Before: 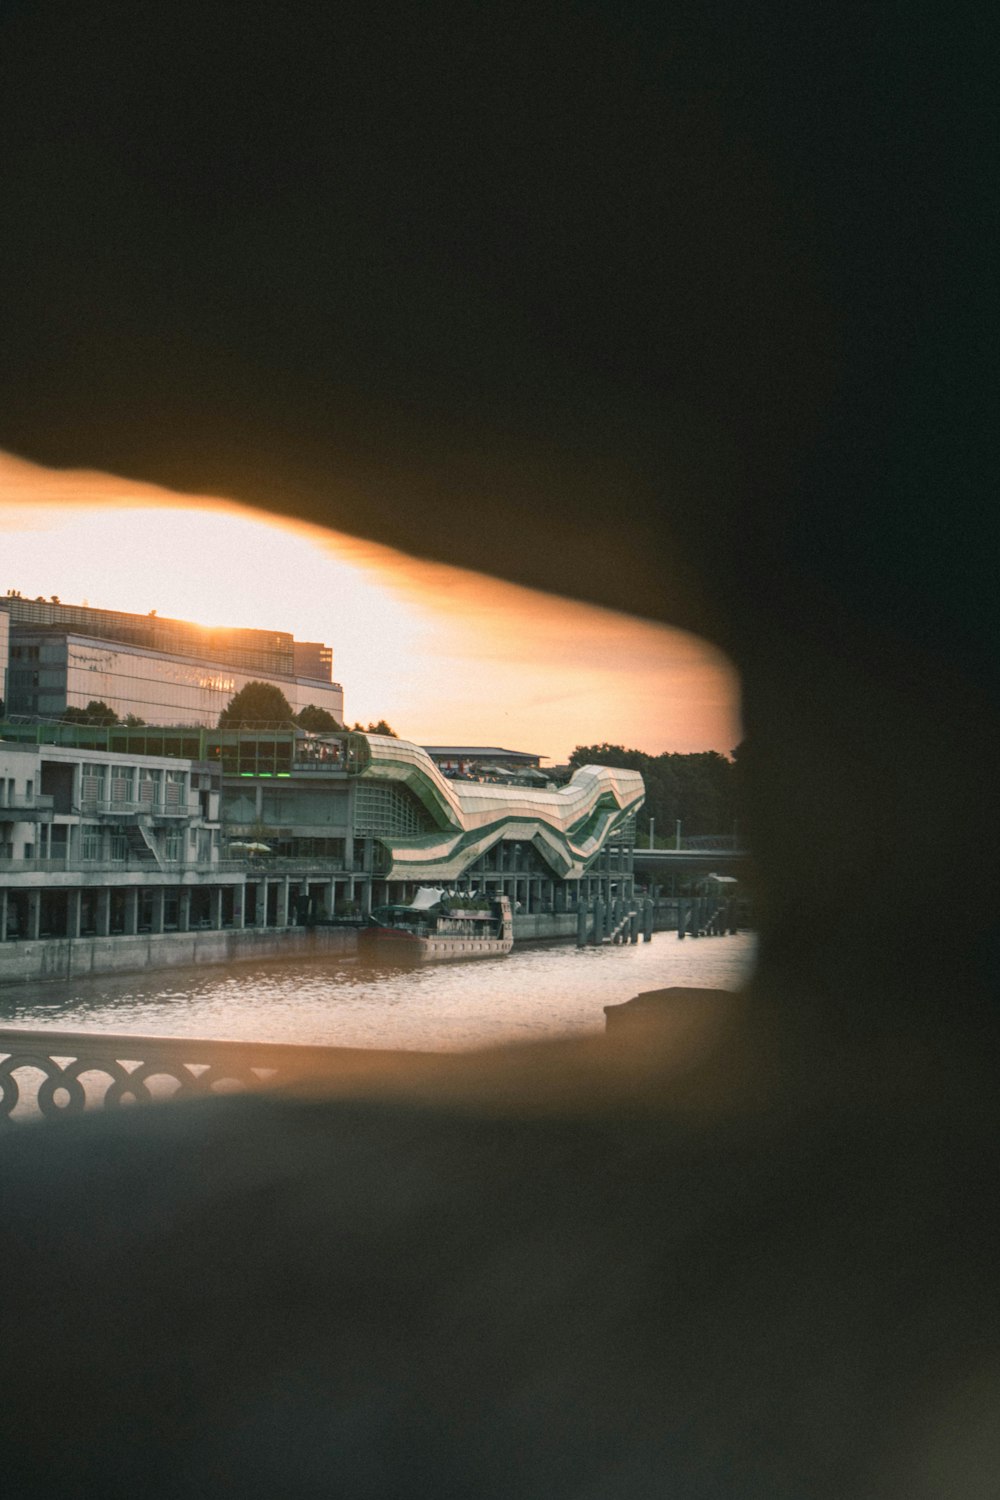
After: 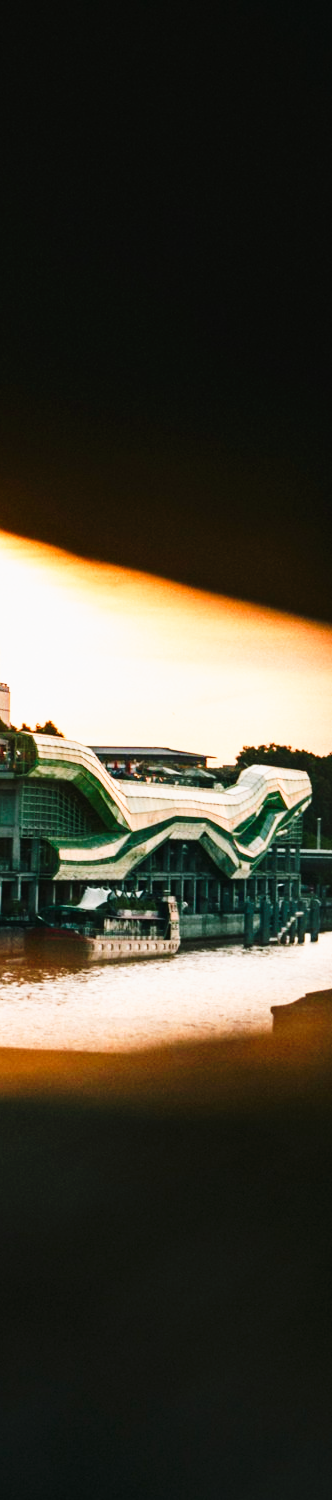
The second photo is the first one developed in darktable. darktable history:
crop: left 33.36%, right 33.36%
color balance rgb: shadows lift › chroma 1%, shadows lift › hue 113°, highlights gain › chroma 0.2%, highlights gain › hue 333°, perceptual saturation grading › global saturation 20%, perceptual saturation grading › highlights -50%, perceptual saturation grading › shadows 25%, contrast -10%
tone curve: curves: ch0 [(0, 0) (0.003, 0.003) (0.011, 0.006) (0.025, 0.012) (0.044, 0.02) (0.069, 0.023) (0.1, 0.029) (0.136, 0.037) (0.177, 0.058) (0.224, 0.084) (0.277, 0.137) (0.335, 0.209) (0.399, 0.336) (0.468, 0.478) (0.543, 0.63) (0.623, 0.789) (0.709, 0.903) (0.801, 0.967) (0.898, 0.987) (1, 1)], preserve colors none
